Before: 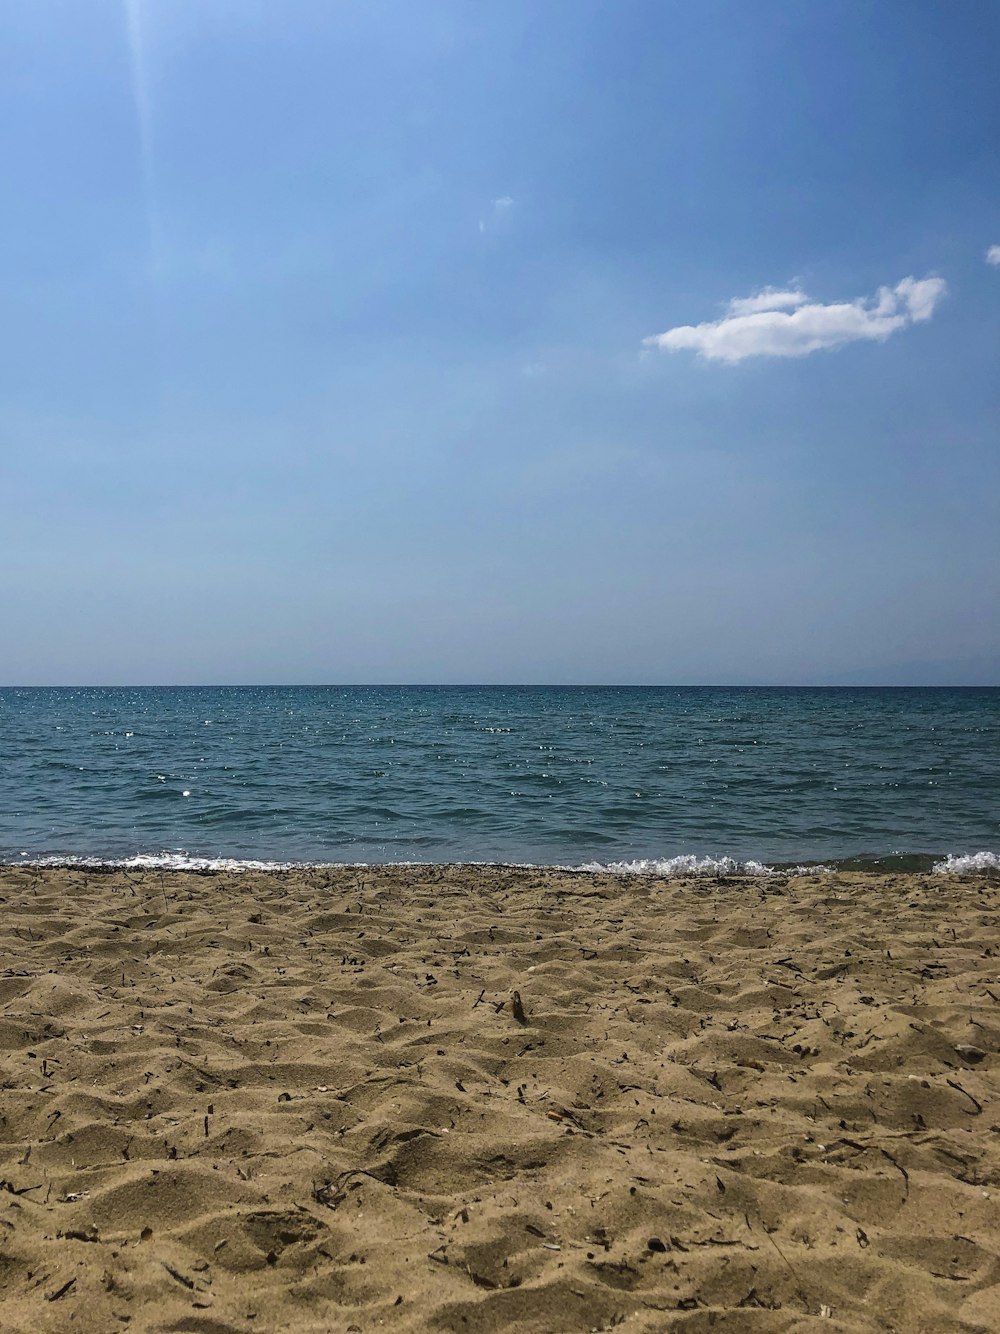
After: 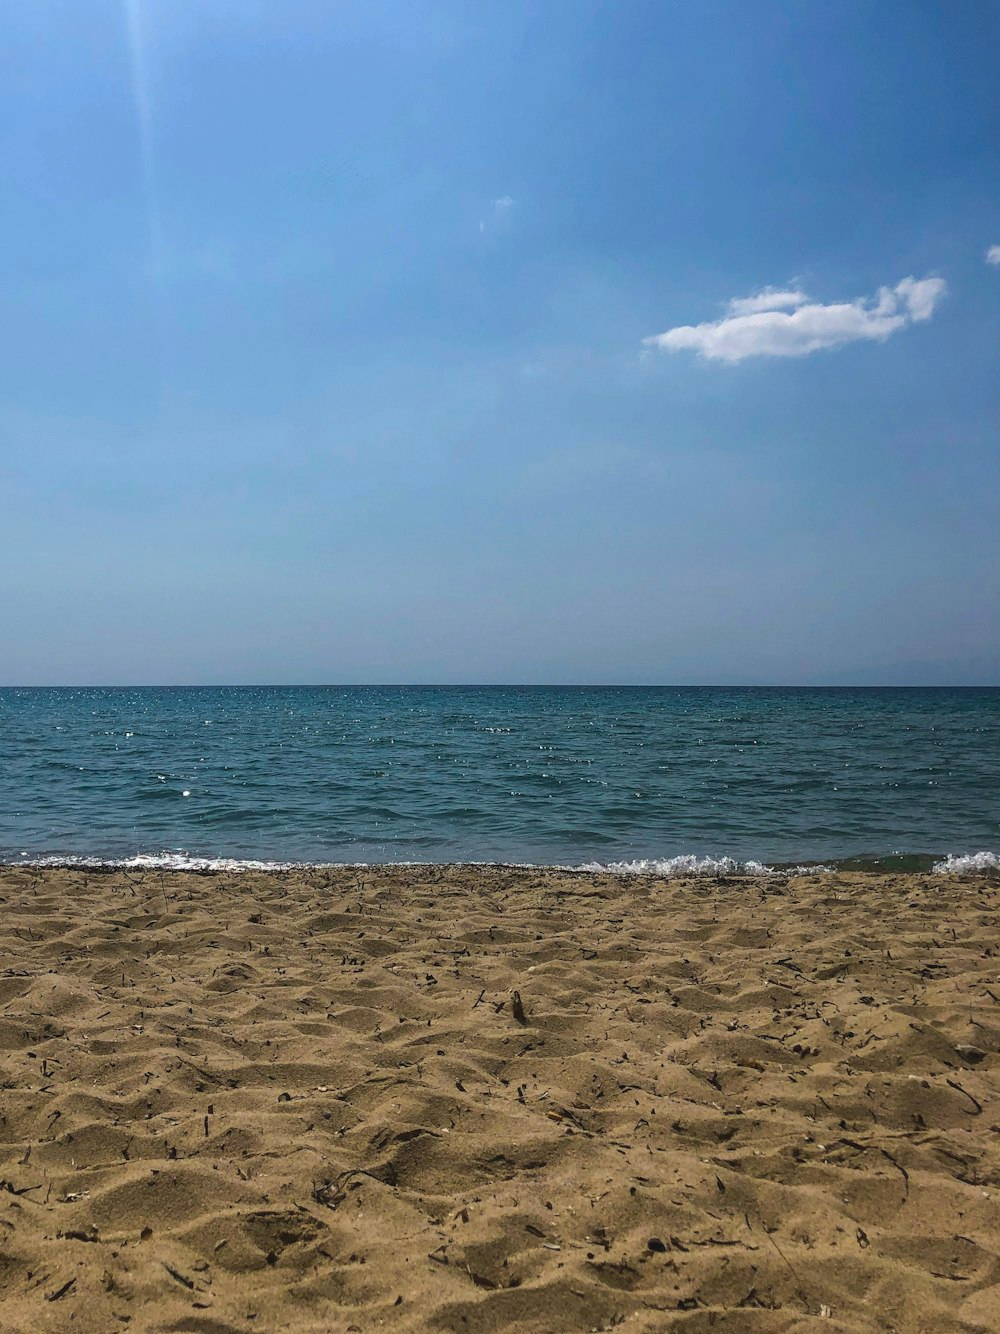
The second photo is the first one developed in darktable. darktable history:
tone curve: curves: ch0 [(0, 0) (0.003, 0.051) (0.011, 0.054) (0.025, 0.056) (0.044, 0.07) (0.069, 0.092) (0.1, 0.119) (0.136, 0.149) (0.177, 0.189) (0.224, 0.231) (0.277, 0.278) (0.335, 0.329) (0.399, 0.386) (0.468, 0.454) (0.543, 0.524) (0.623, 0.603) (0.709, 0.687) (0.801, 0.776) (0.898, 0.878) (1, 1)], preserve colors none
